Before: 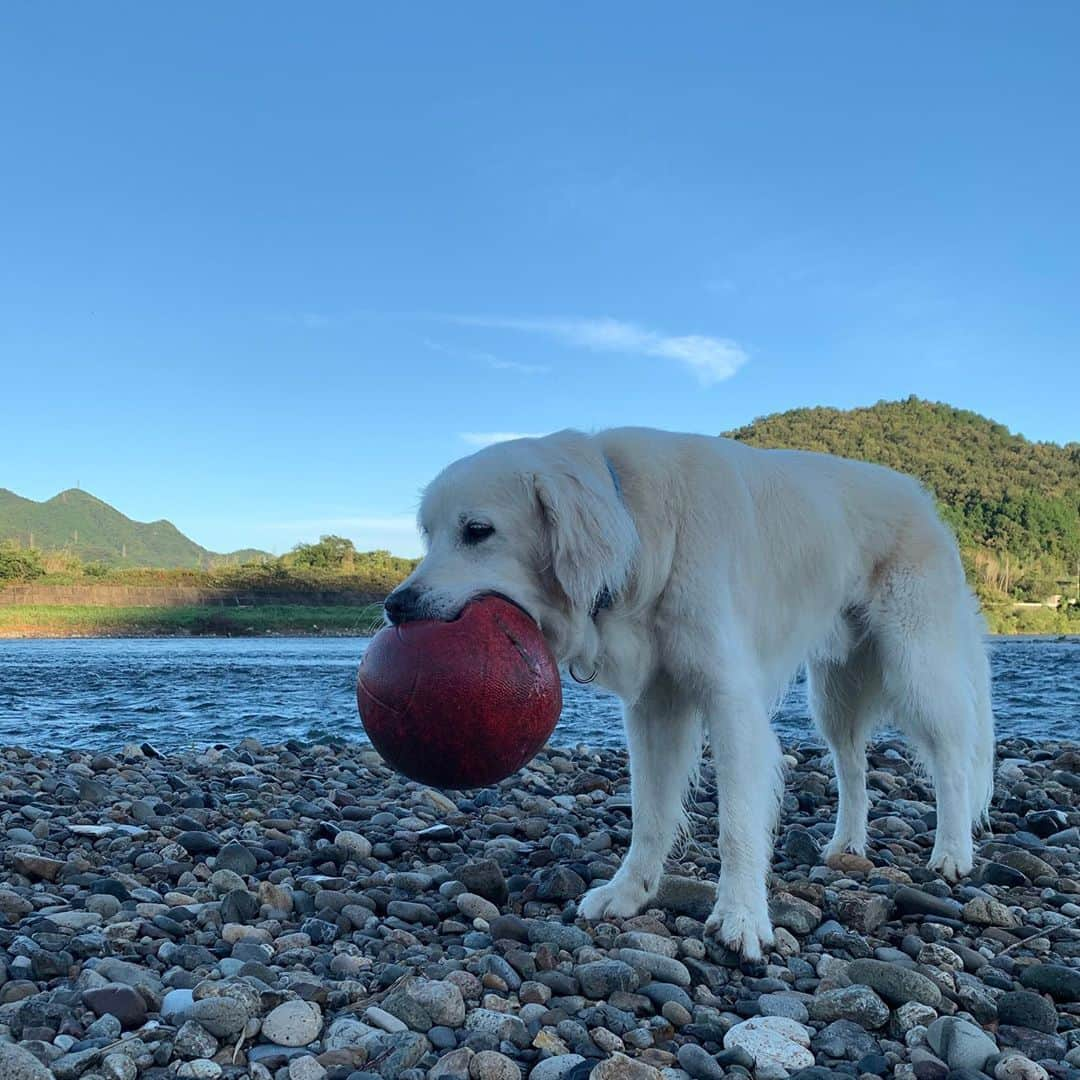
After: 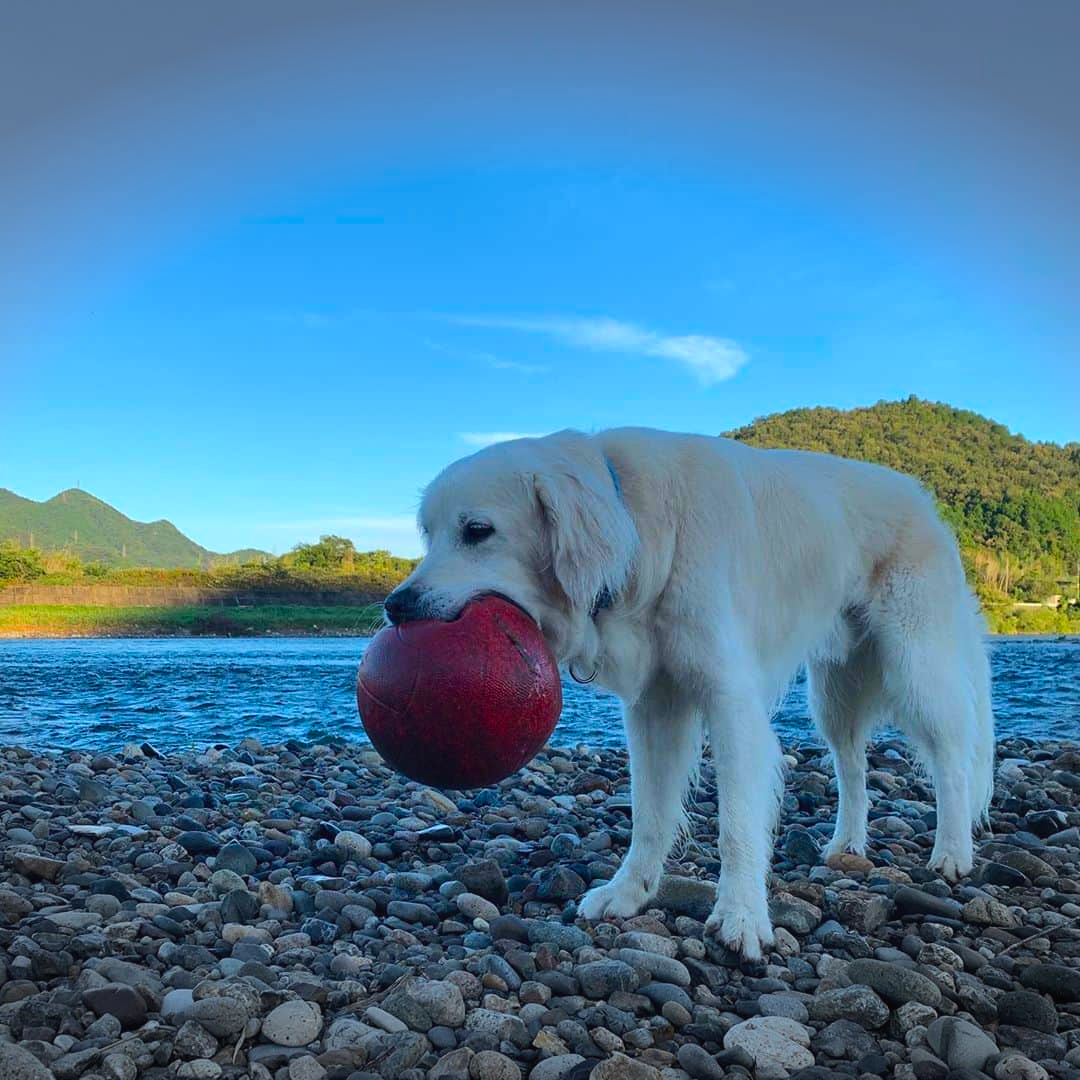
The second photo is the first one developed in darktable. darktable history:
color balance rgb: global offset › luminance 0.268%, linear chroma grading › global chroma 14.573%, perceptual saturation grading › global saturation 25.851%
tone equalizer: edges refinement/feathering 500, mask exposure compensation -1.57 EV, preserve details no
vignetting: fall-off start 100.12%, width/height ratio 1.325
